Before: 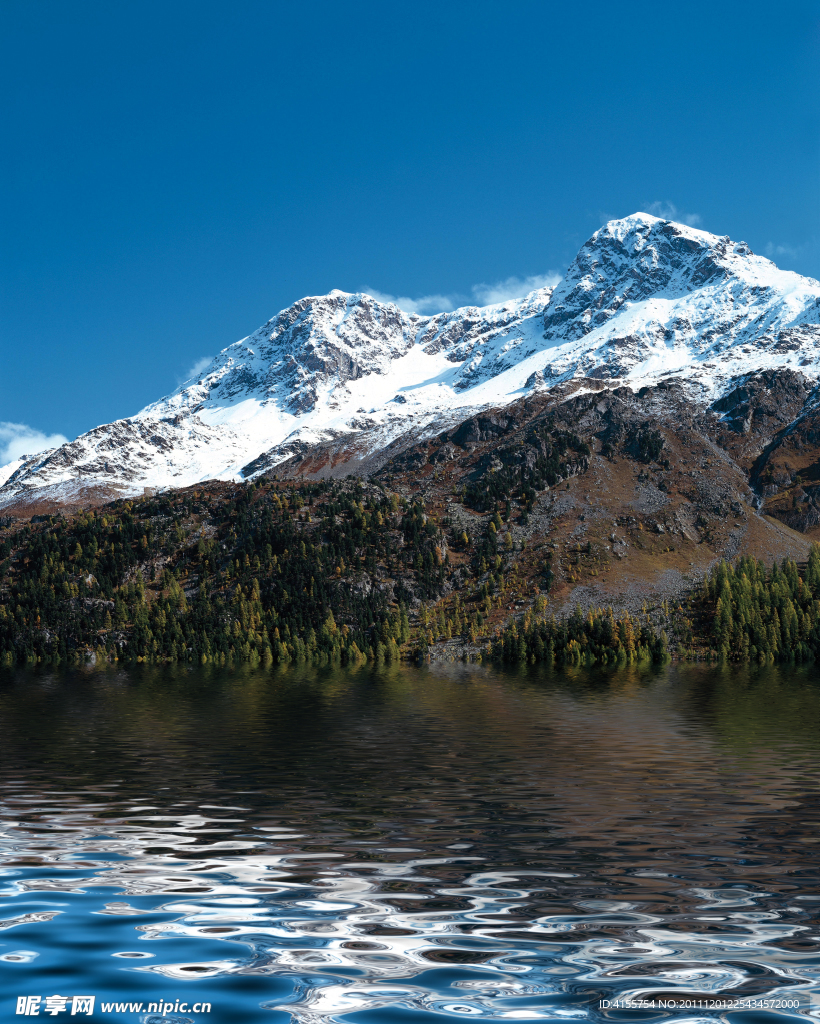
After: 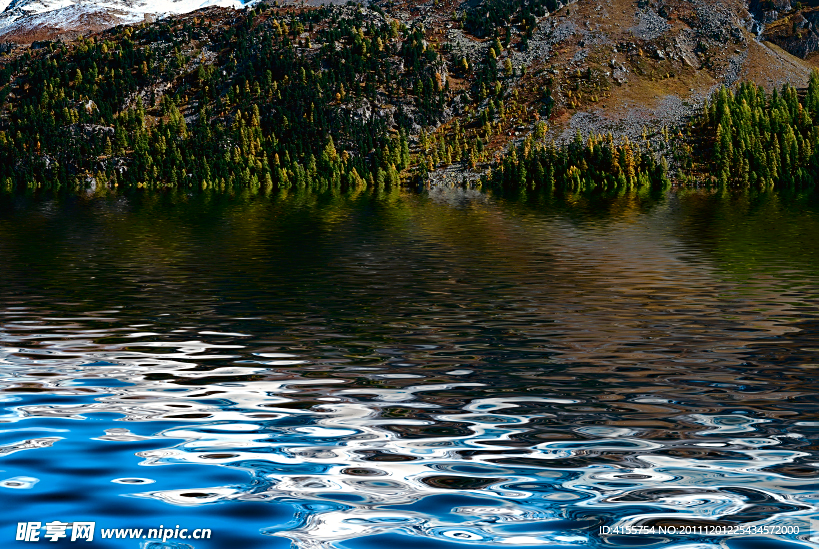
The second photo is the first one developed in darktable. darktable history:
crop and rotate: top 46.313%, right 0.098%
tone curve: curves: ch0 [(0, 0.01) (0.052, 0.045) (0.136, 0.133) (0.275, 0.35) (0.43, 0.54) (0.676, 0.751) (0.89, 0.919) (1, 1)]; ch1 [(0, 0) (0.094, 0.081) (0.285, 0.299) (0.385, 0.403) (0.447, 0.429) (0.495, 0.496) (0.544, 0.552) (0.589, 0.612) (0.722, 0.728) (1, 1)]; ch2 [(0, 0) (0.257, 0.217) (0.43, 0.421) (0.498, 0.507) (0.531, 0.544) (0.56, 0.579) (0.625, 0.642) (1, 1)], color space Lab, independent channels, preserve colors none
color balance rgb: shadows lift › chroma 0.954%, shadows lift › hue 111.69°, perceptual saturation grading › global saturation 20%, perceptual saturation grading › highlights -25.342%, perceptual saturation grading › shadows 50.195%
sharpen: on, module defaults
contrast brightness saturation: brightness -0.086
contrast equalizer: y [[0.6 ×6], [0.55 ×6], [0 ×6], [0 ×6], [0 ×6]], mix 0.148
levels: white 99.98%
